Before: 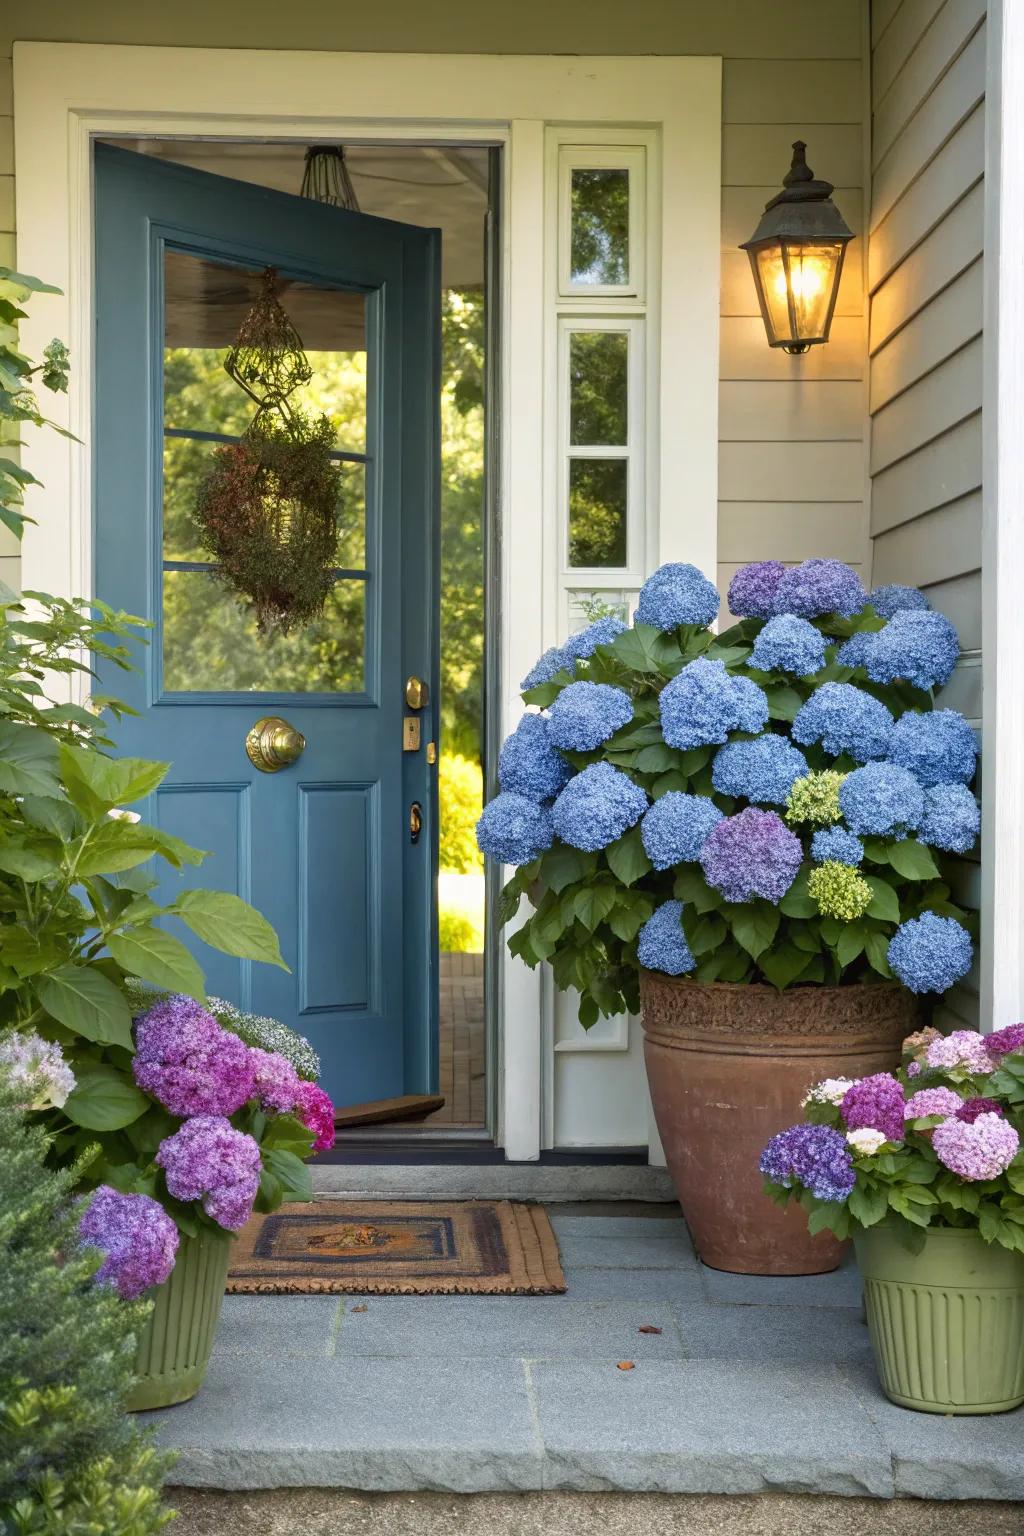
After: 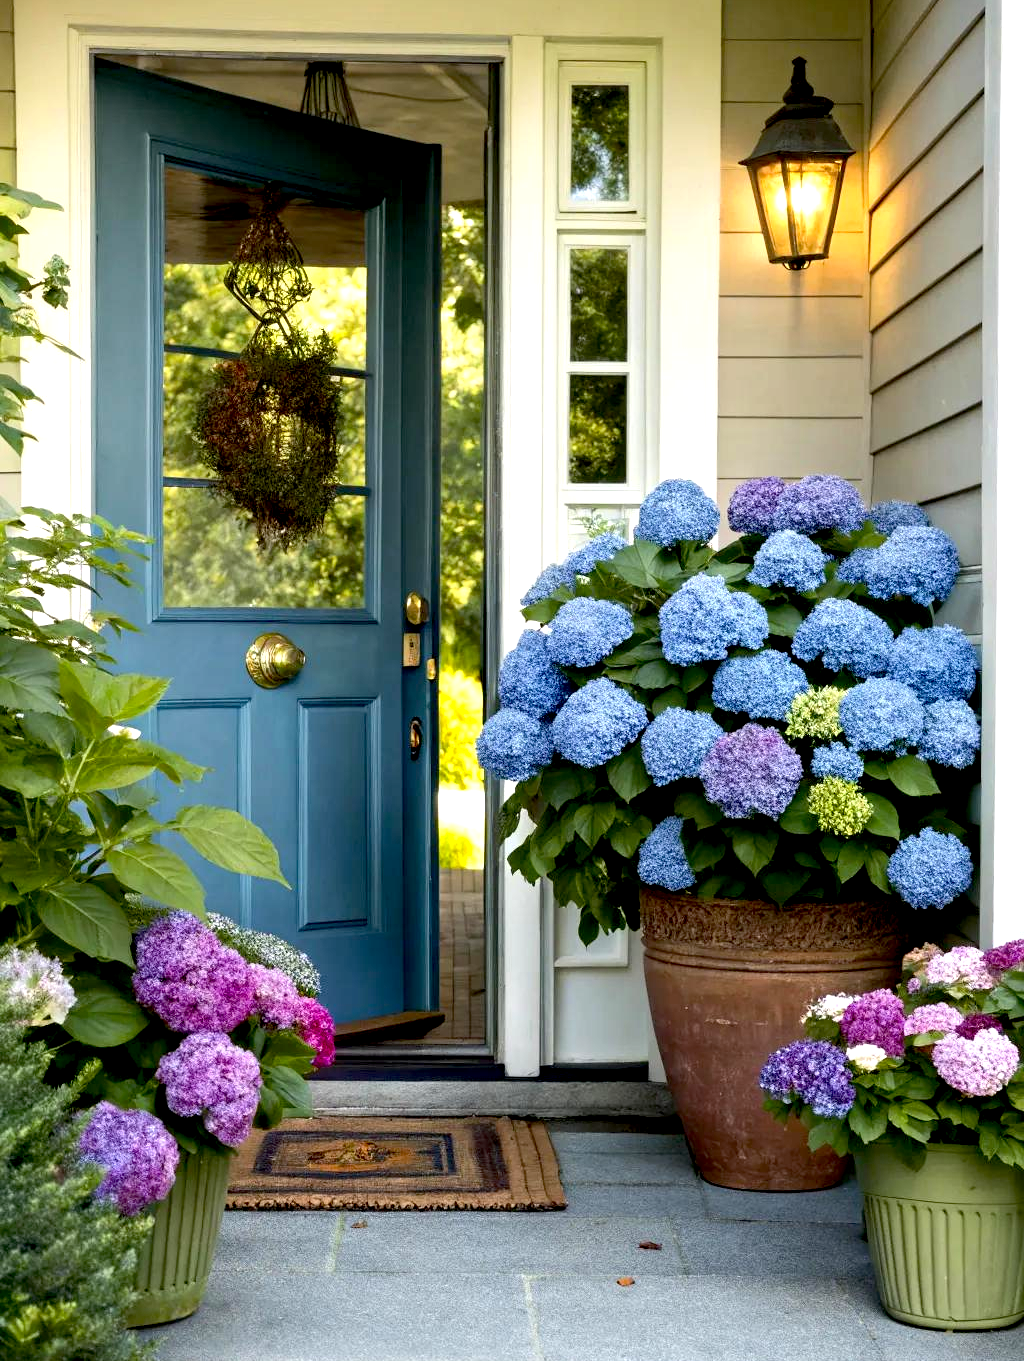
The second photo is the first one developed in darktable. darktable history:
crop and rotate: top 5.499%, bottom 5.888%
tone equalizer: -8 EV -0.406 EV, -7 EV -0.425 EV, -6 EV -0.364 EV, -5 EV -0.182 EV, -3 EV 0.236 EV, -2 EV 0.336 EV, -1 EV 0.391 EV, +0 EV 0.403 EV, edges refinement/feathering 500, mask exposure compensation -1.57 EV, preserve details no
exposure: black level correction 0.025, exposure 0.183 EV, compensate highlight preservation false
